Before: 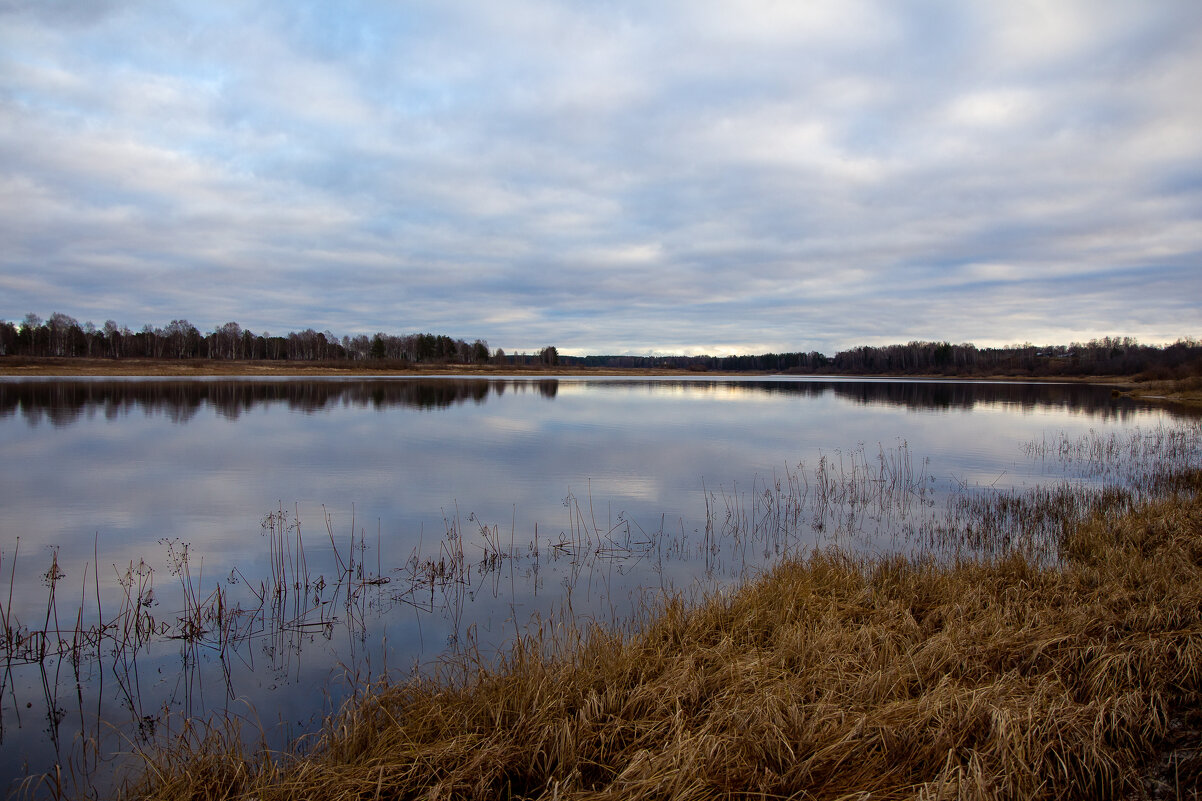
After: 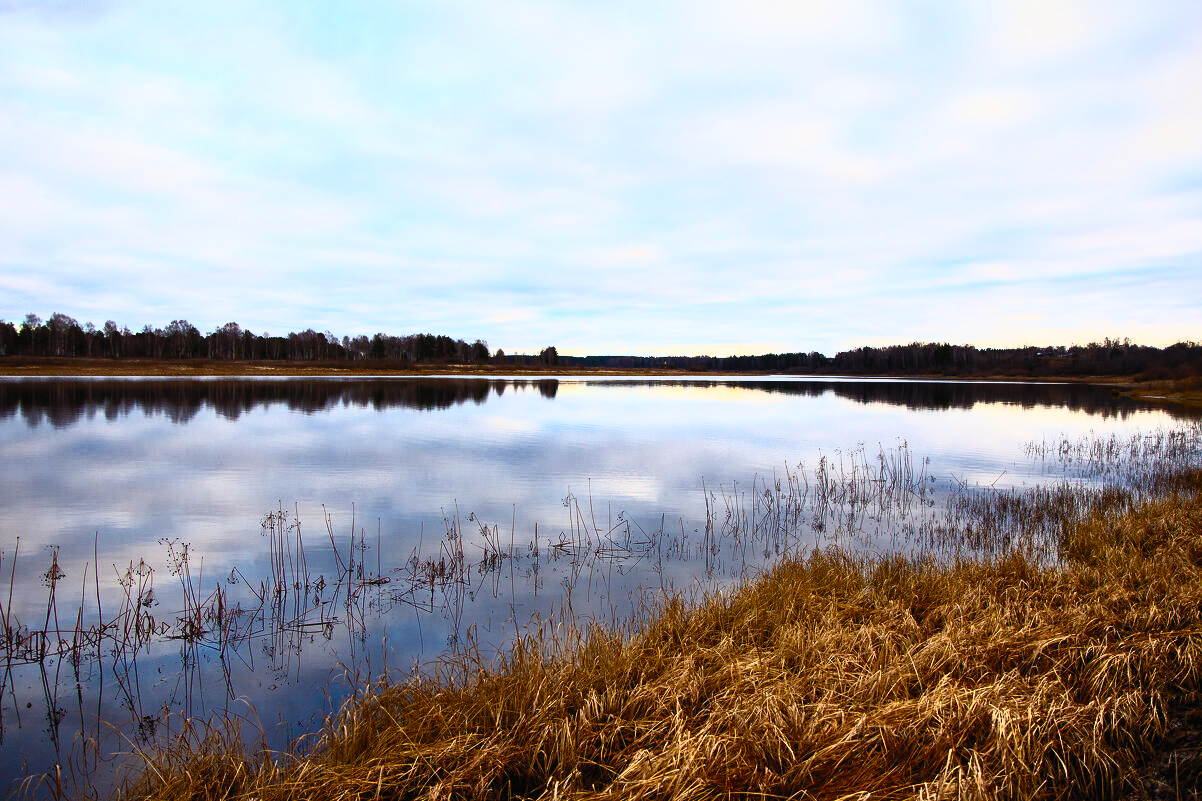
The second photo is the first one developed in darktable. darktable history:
tone equalizer: -7 EV -0.63 EV, -6 EV 1 EV, -5 EV -0.45 EV, -4 EV 0.43 EV, -3 EV 0.41 EV, -2 EV 0.15 EV, -1 EV -0.15 EV, +0 EV -0.39 EV, smoothing diameter 25%, edges refinement/feathering 10, preserve details guided filter
contrast brightness saturation: contrast 0.83, brightness 0.59, saturation 0.59
filmic rgb: hardness 4.17, contrast 0.921
